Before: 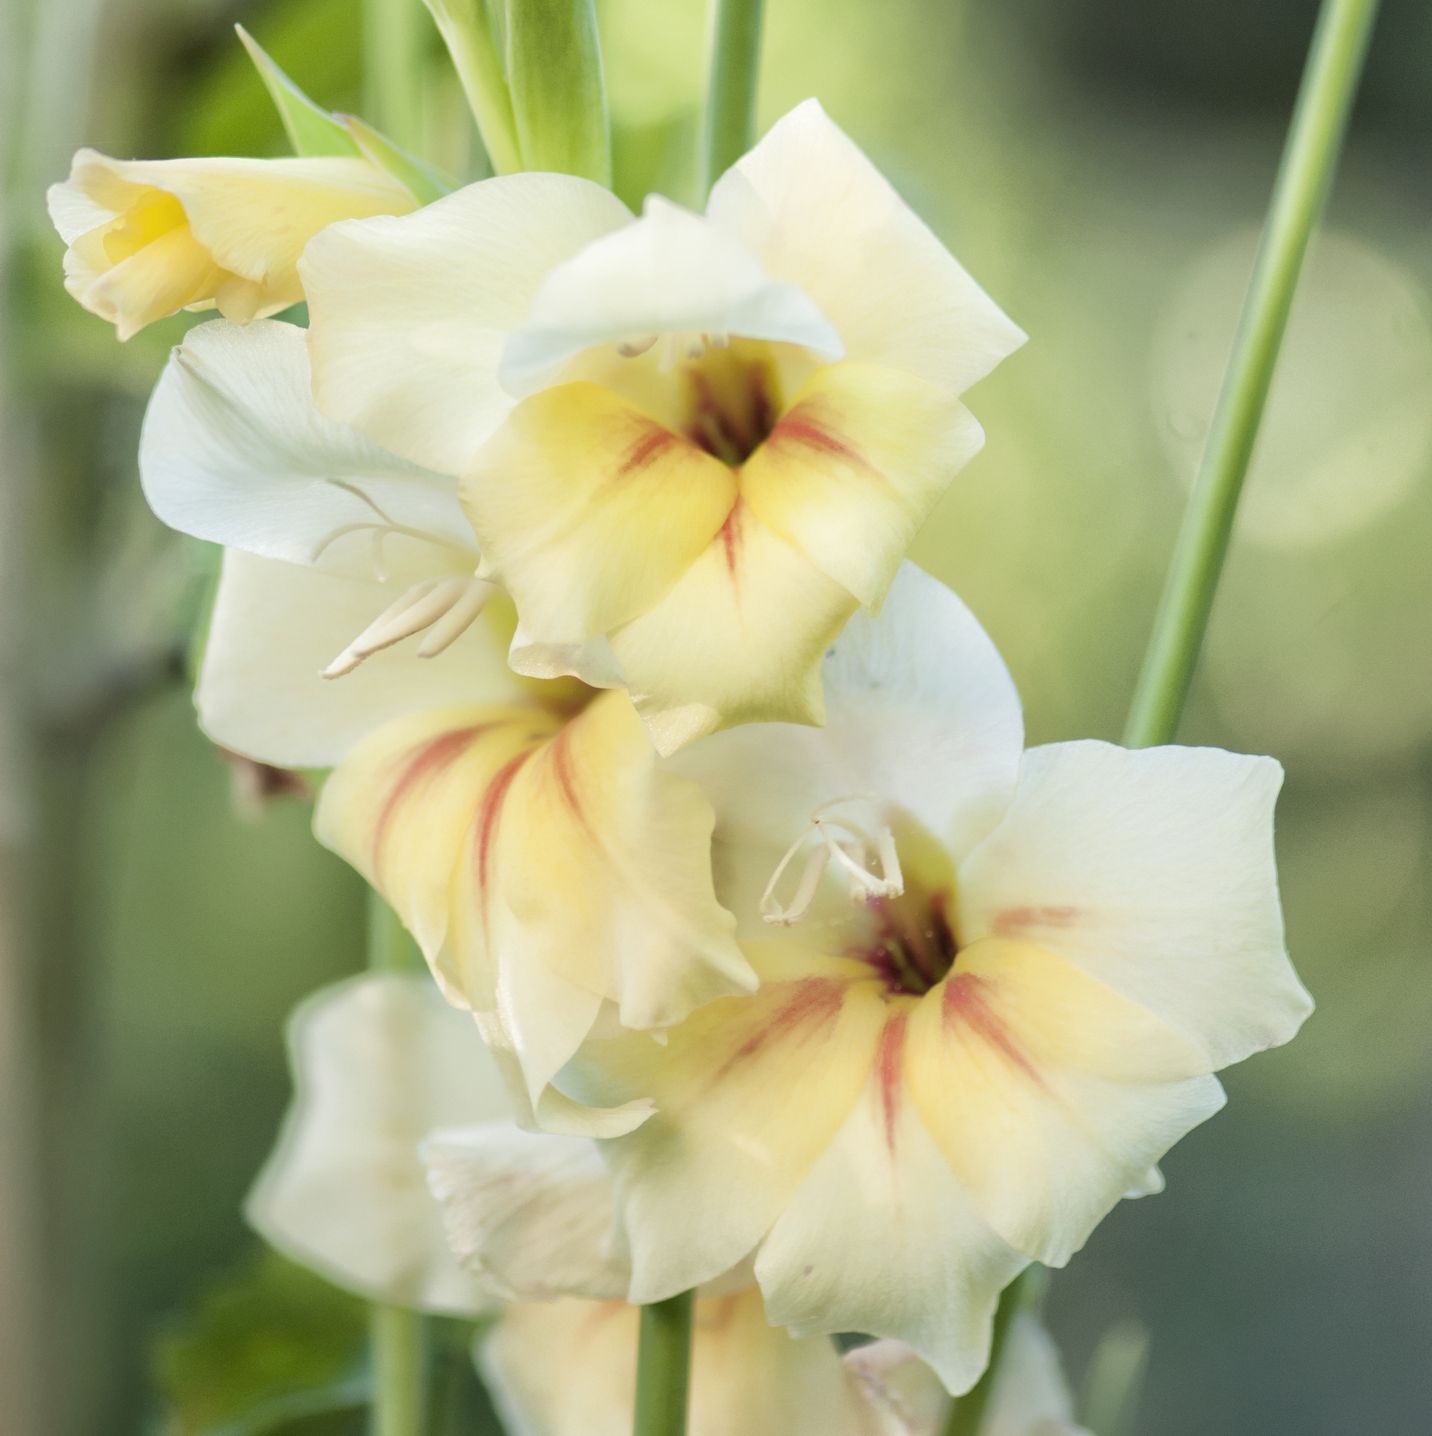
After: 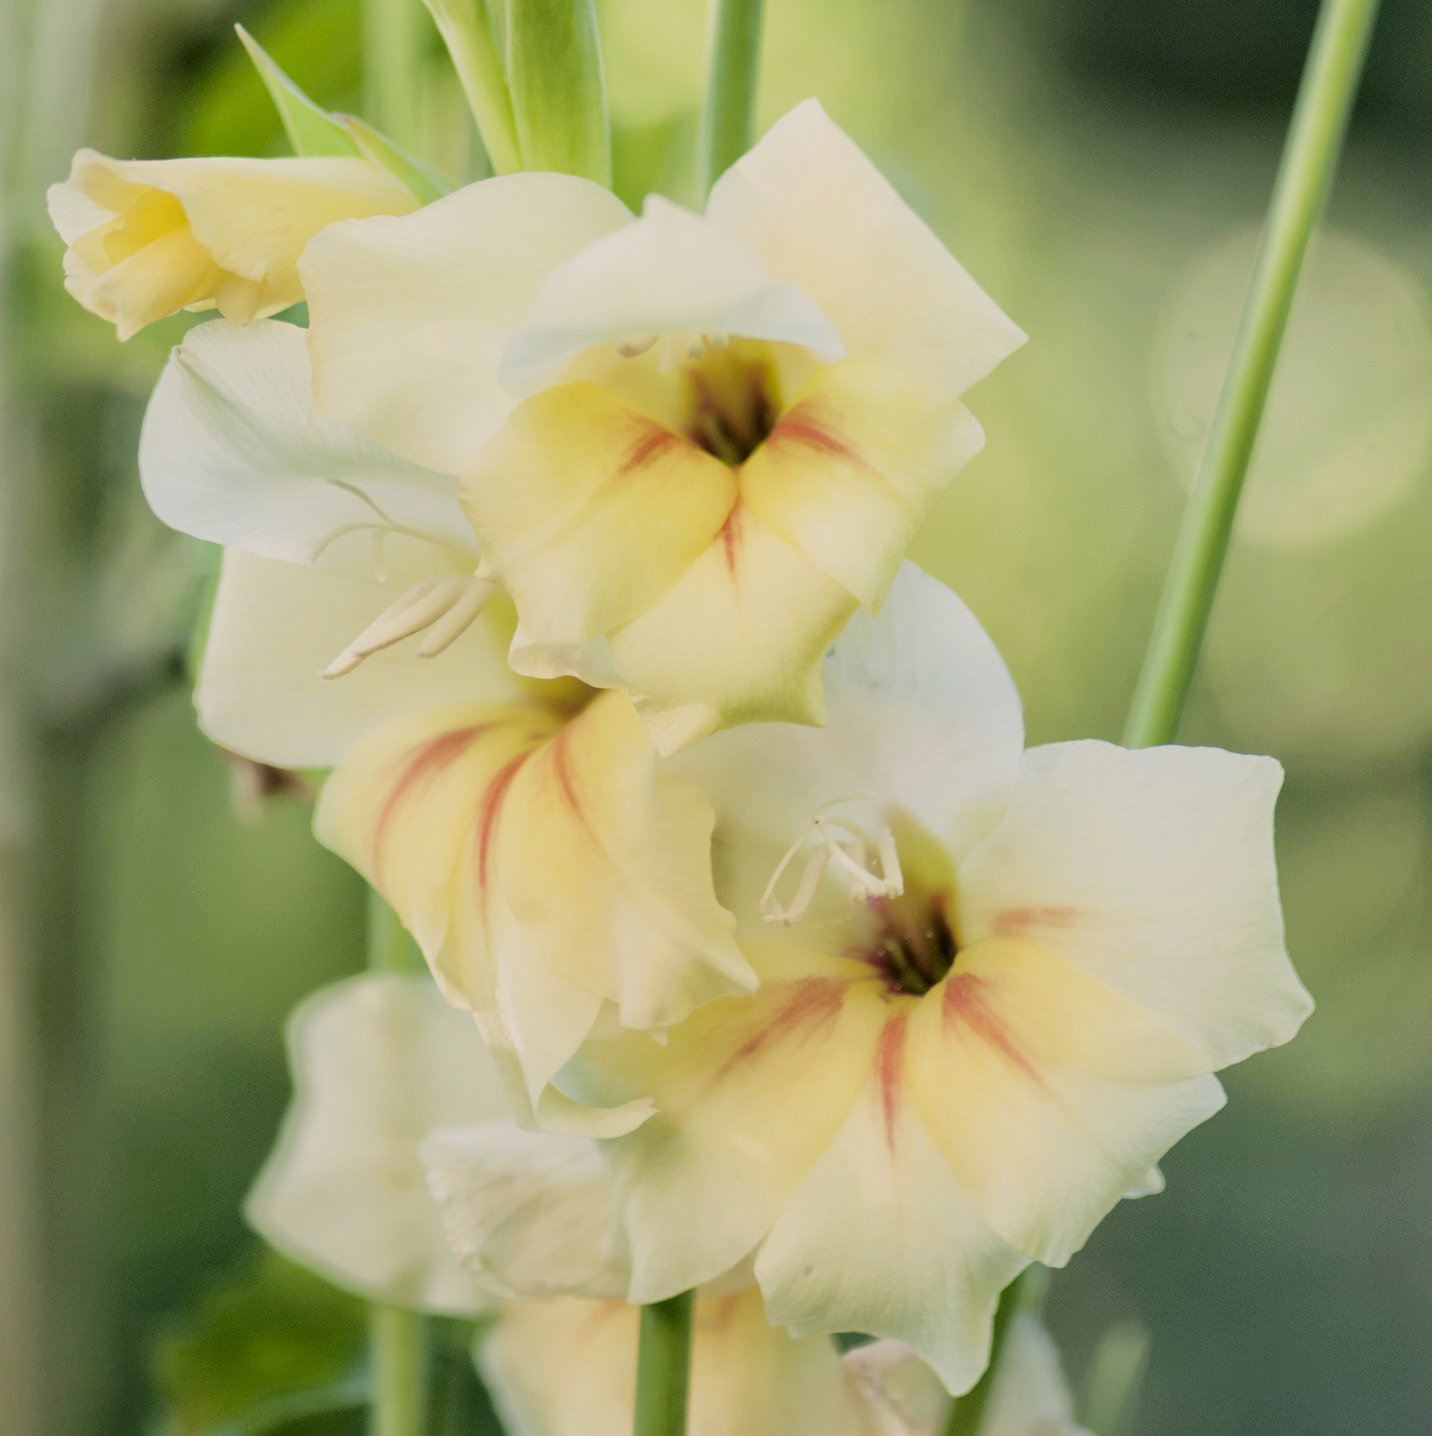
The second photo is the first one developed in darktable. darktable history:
filmic rgb: black relative exposure -7.92 EV, white relative exposure 4.13 EV, threshold 3 EV, hardness 4.02, latitude 51.22%, contrast 1.013, shadows ↔ highlights balance 5.35%, color science v5 (2021), contrast in shadows safe, contrast in highlights safe, enable highlight reconstruction true
color correction: highlights a* 4.02, highlights b* 4.98, shadows a* -7.55, shadows b* 4.98
